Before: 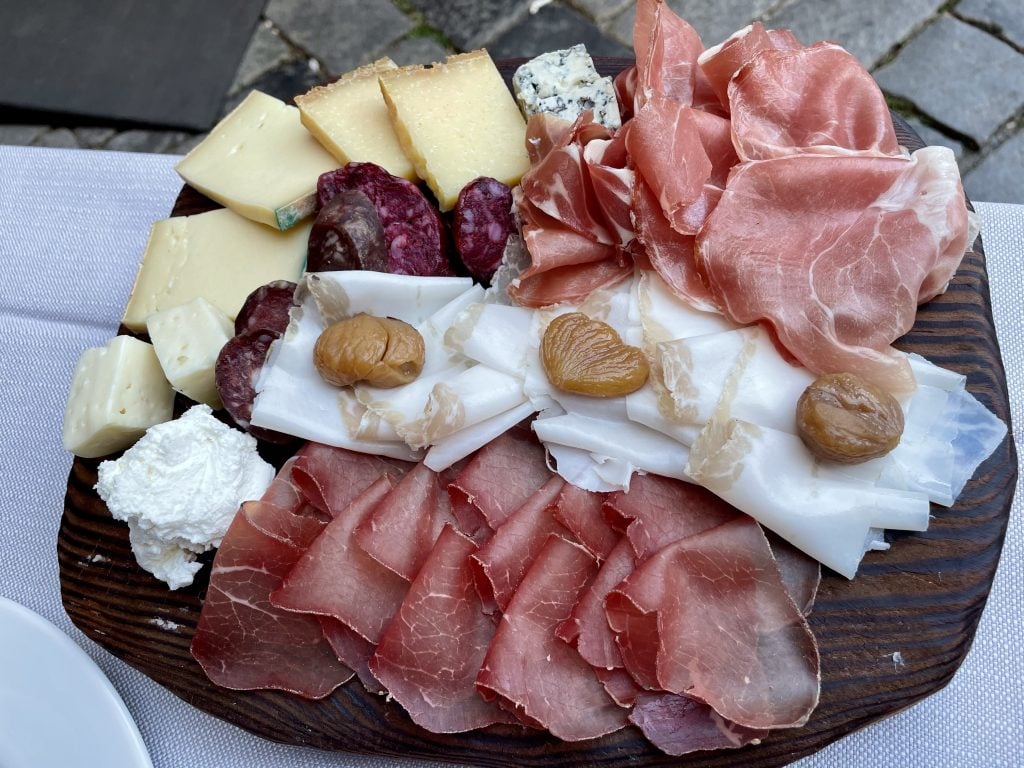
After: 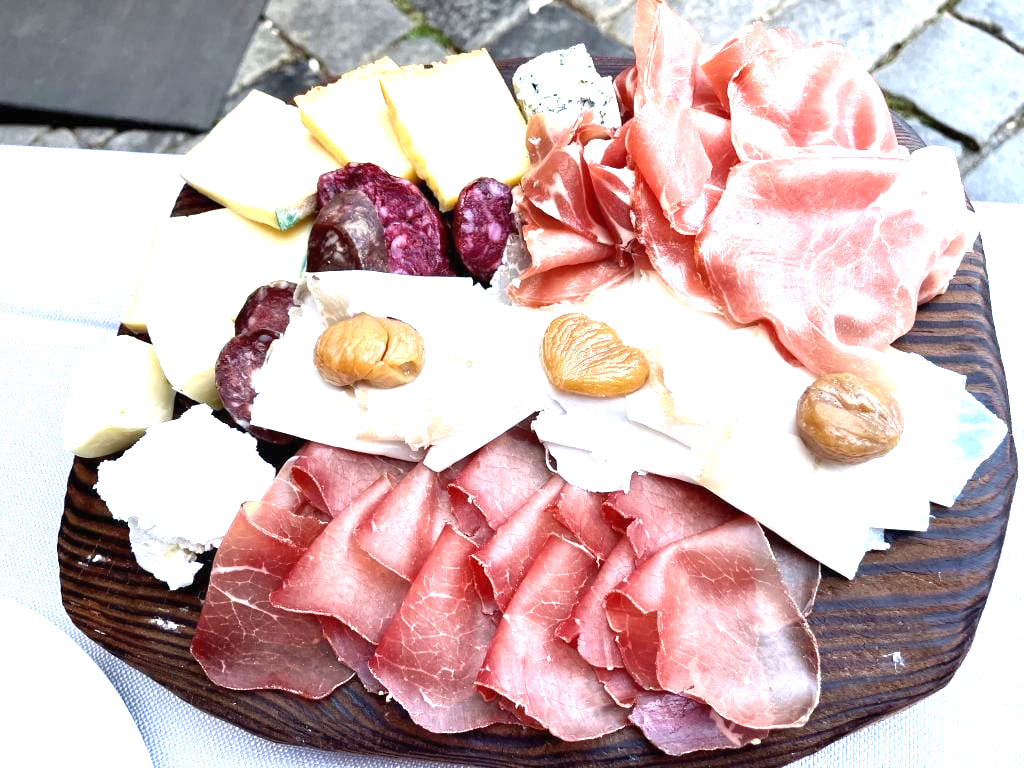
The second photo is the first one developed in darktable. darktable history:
exposure: black level correction 0, exposure 1.739 EV, compensate exposure bias true, compensate highlight preservation false
